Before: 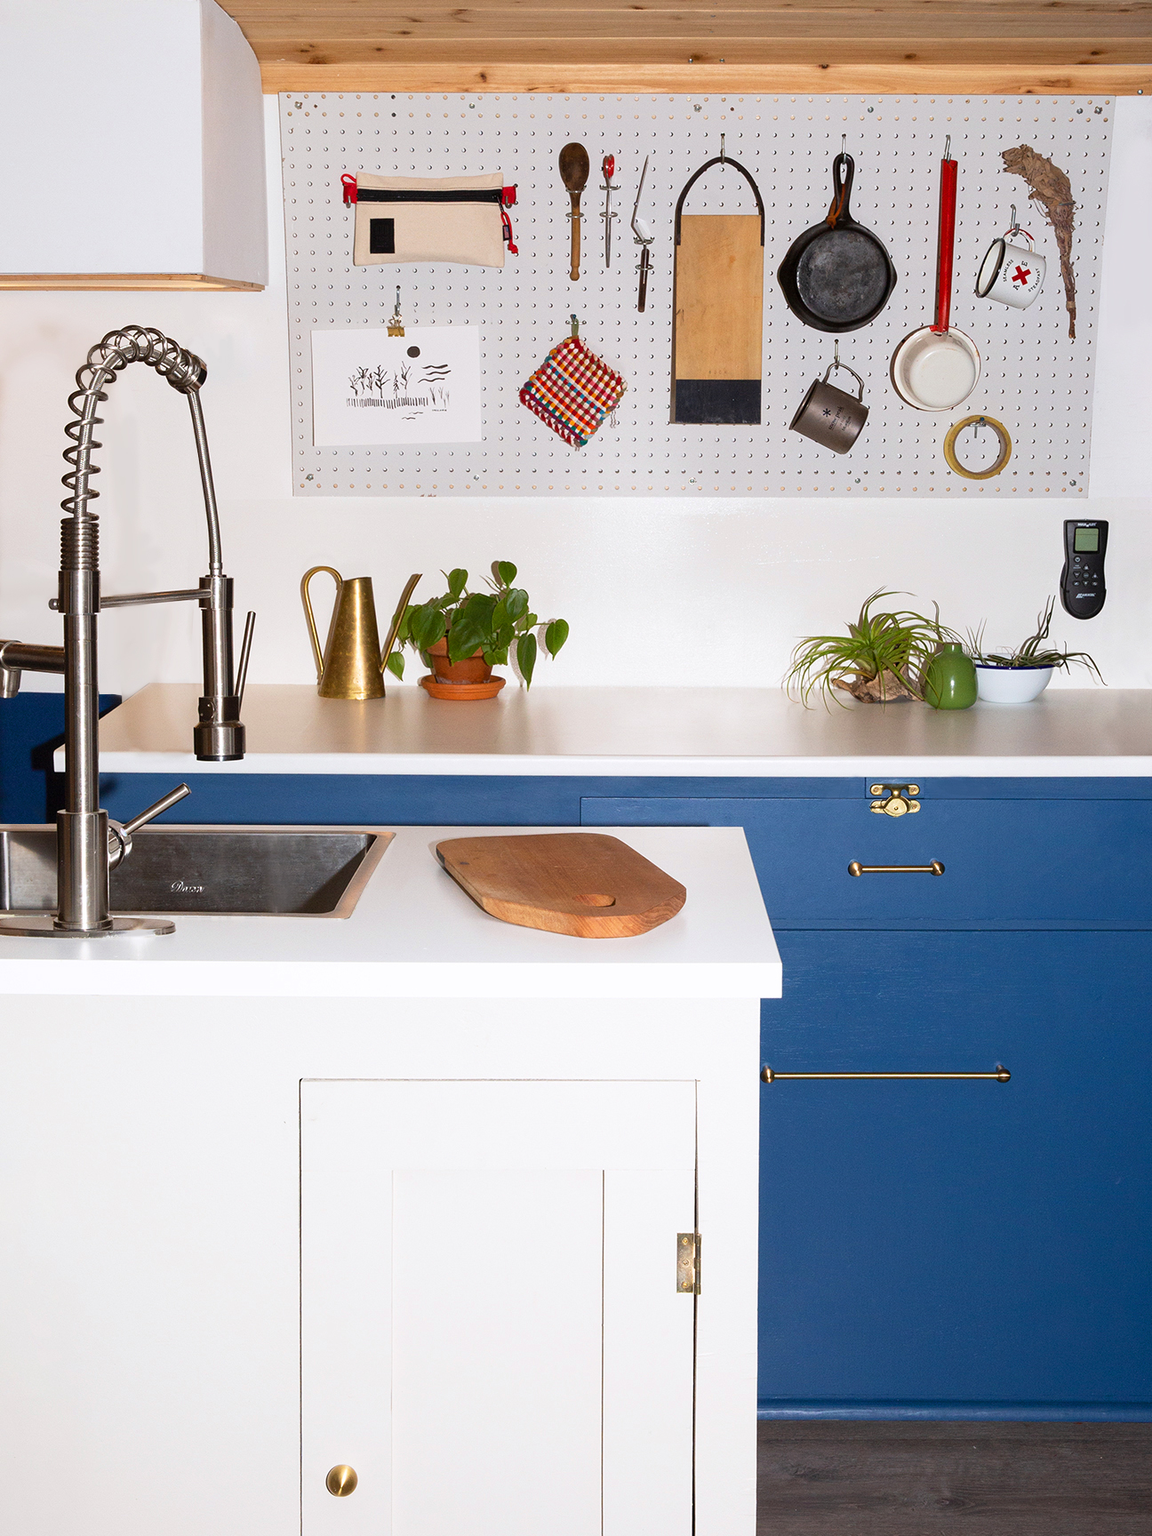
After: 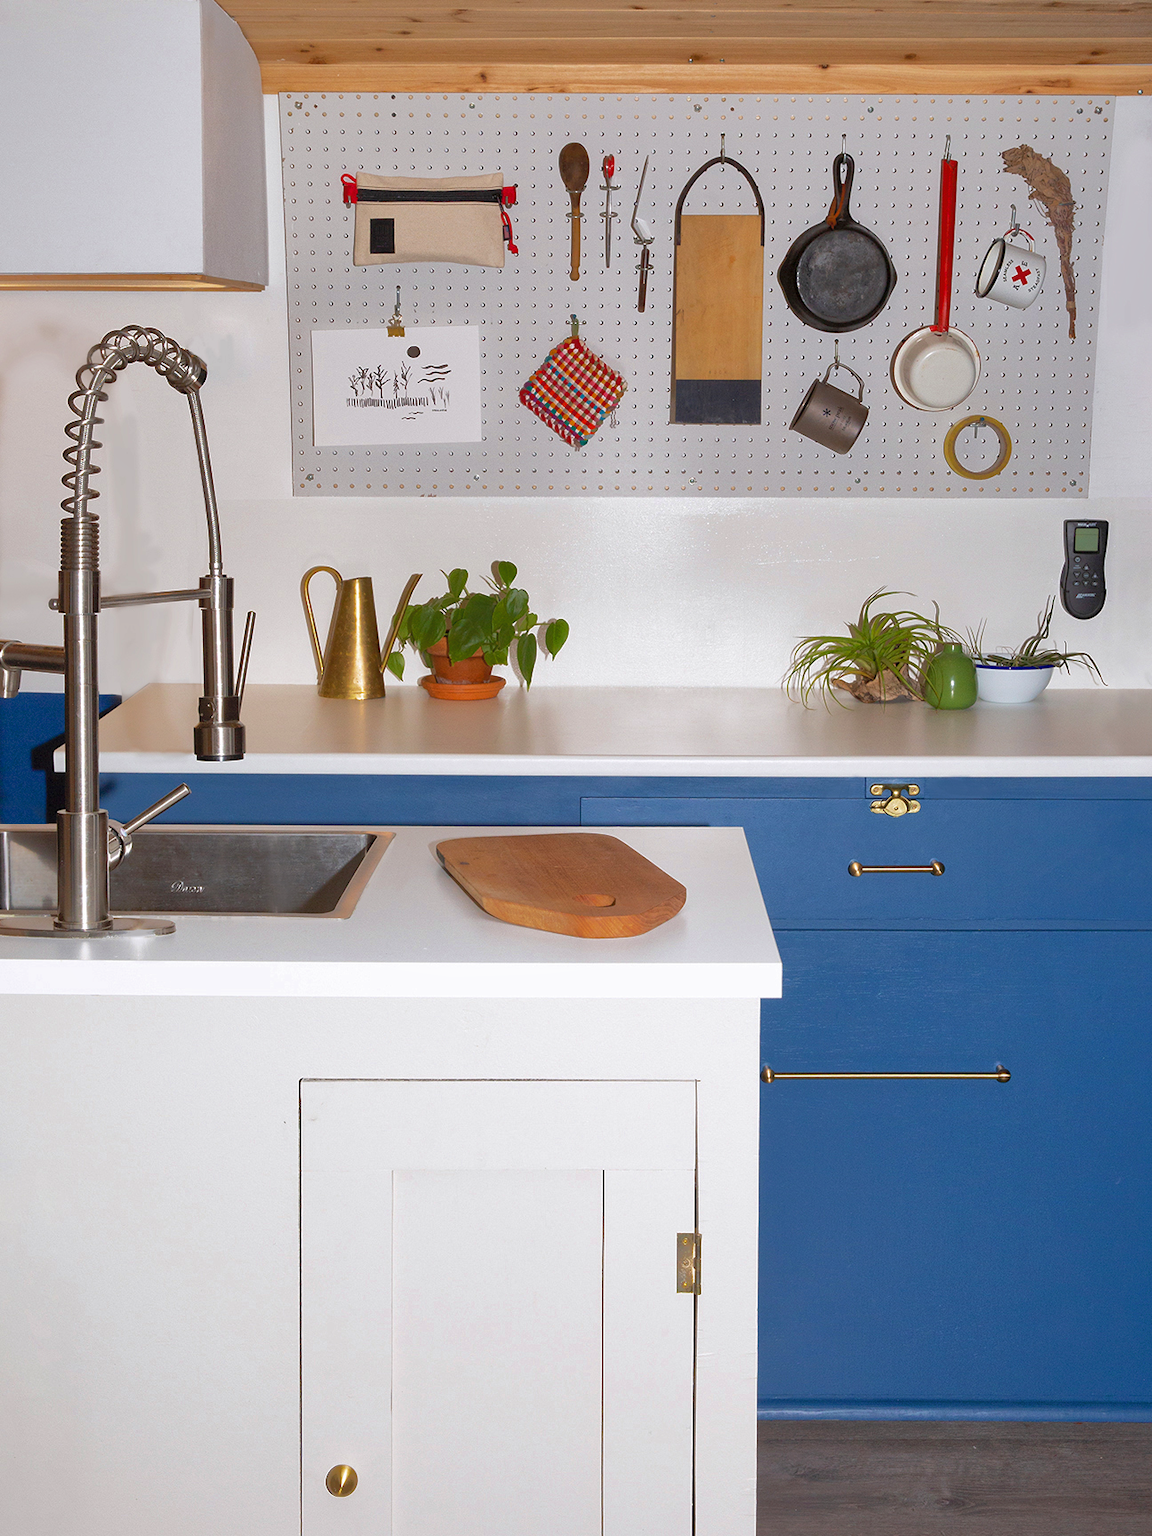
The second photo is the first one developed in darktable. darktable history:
shadows and highlights: shadows 58.71, highlights -60.04
